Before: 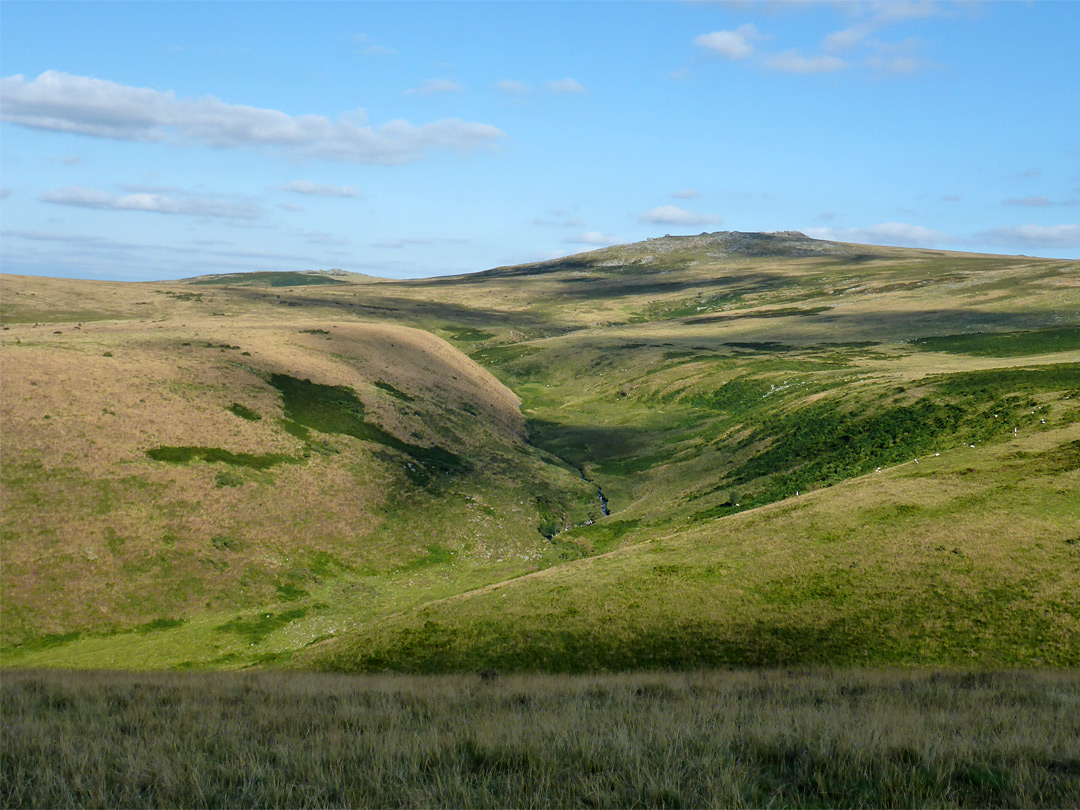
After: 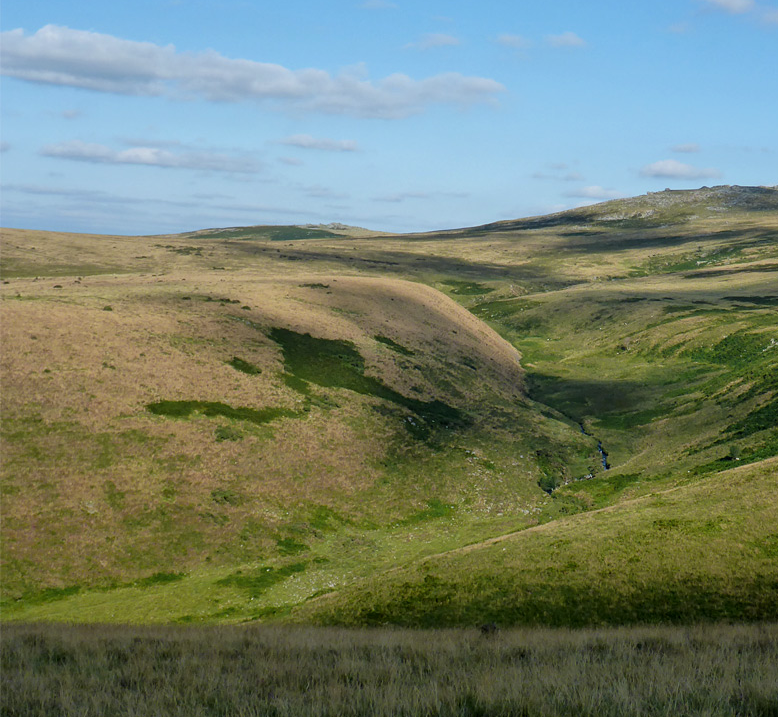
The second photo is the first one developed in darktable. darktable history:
exposure: exposure -0.242 EV, compensate highlight preservation false
local contrast: detail 110%
crop: top 5.798%, right 27.872%, bottom 5.643%
